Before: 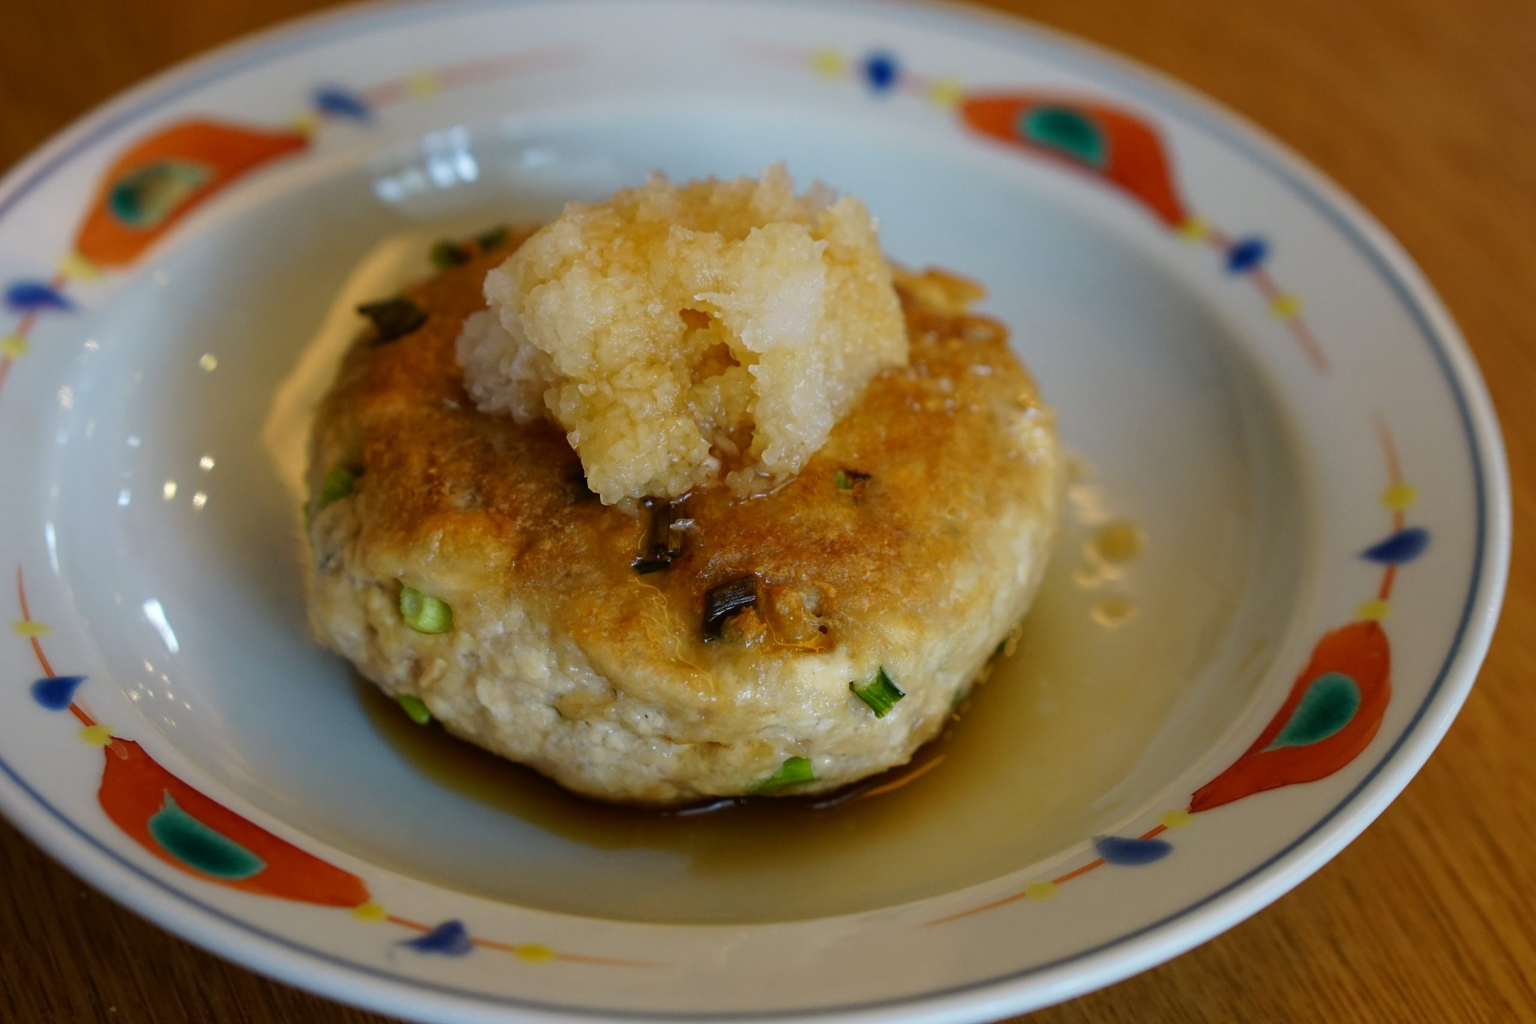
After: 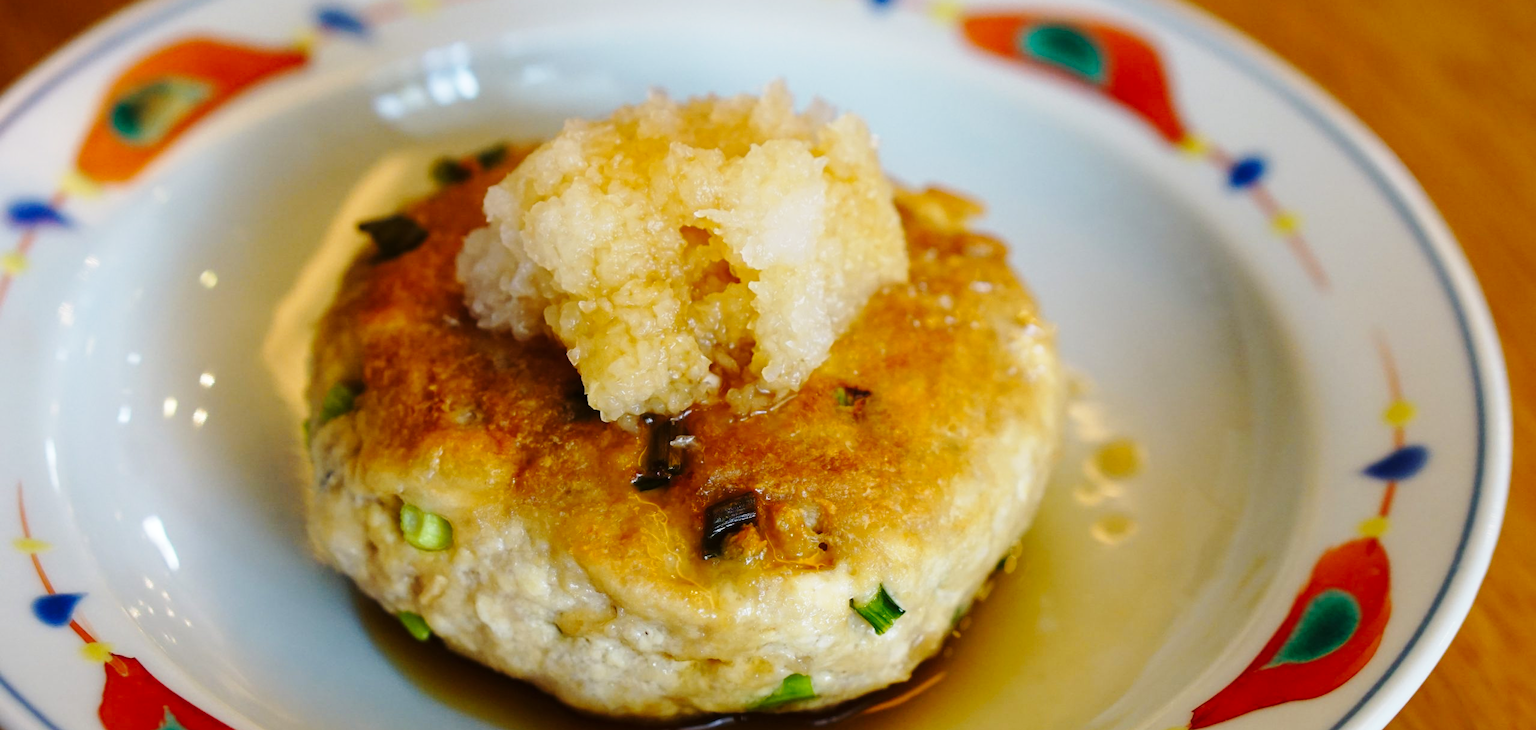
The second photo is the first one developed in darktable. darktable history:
base curve: curves: ch0 [(0, 0) (0.028, 0.03) (0.121, 0.232) (0.46, 0.748) (0.859, 0.968) (1, 1)], preserve colors none
crop and rotate: top 8.164%, bottom 20.517%
